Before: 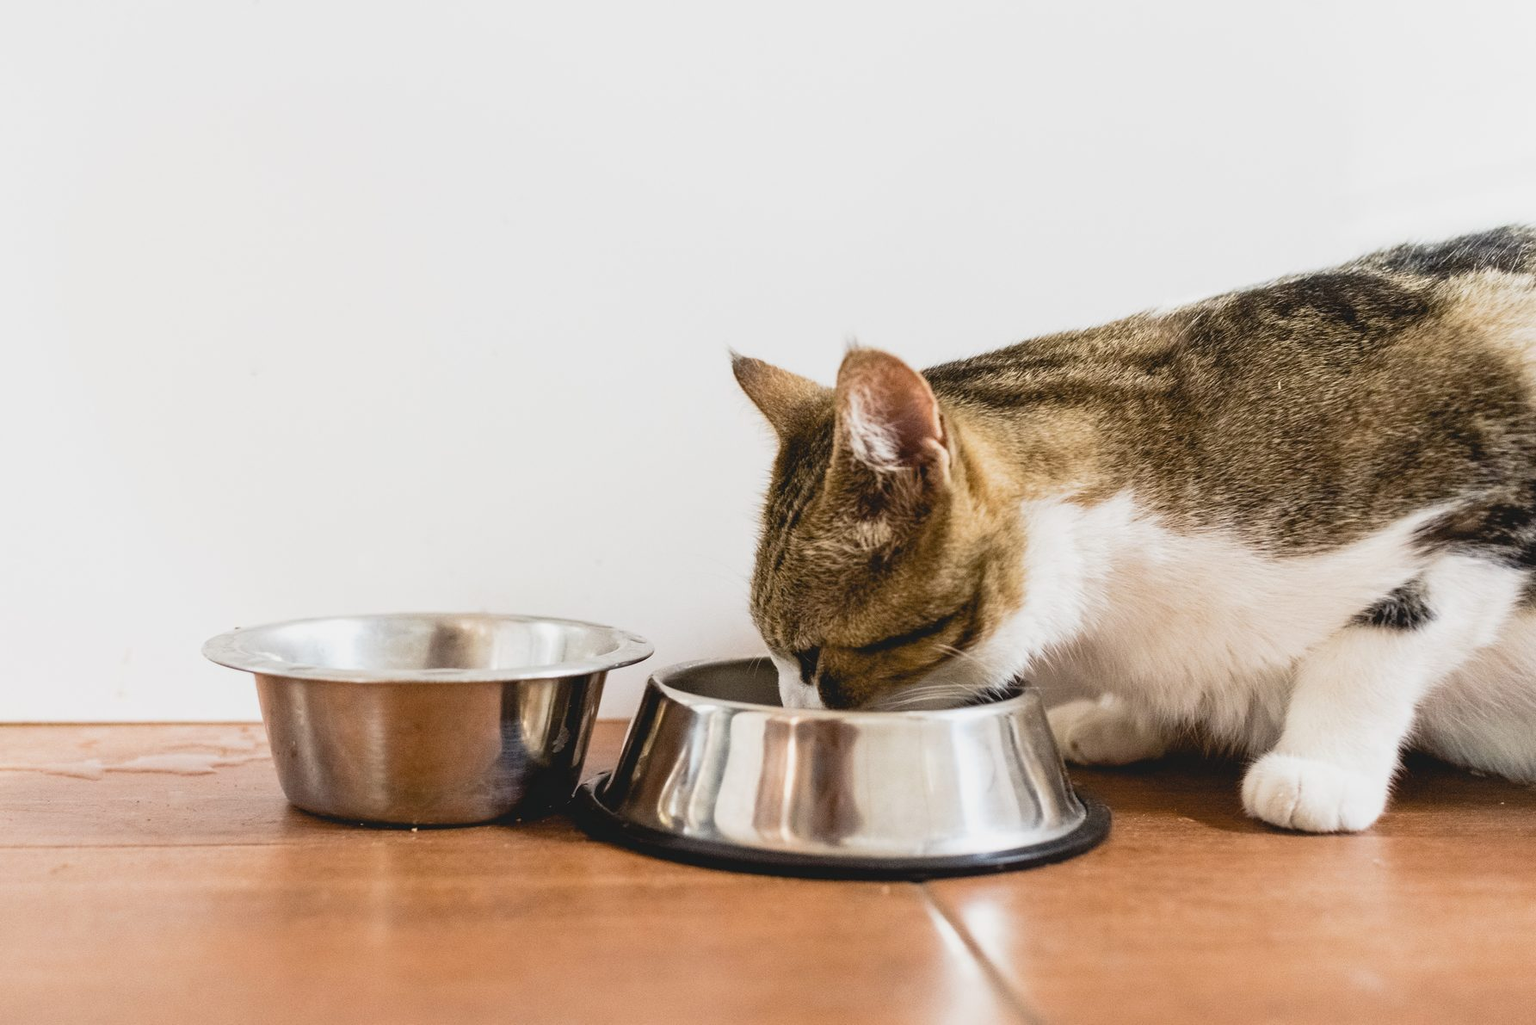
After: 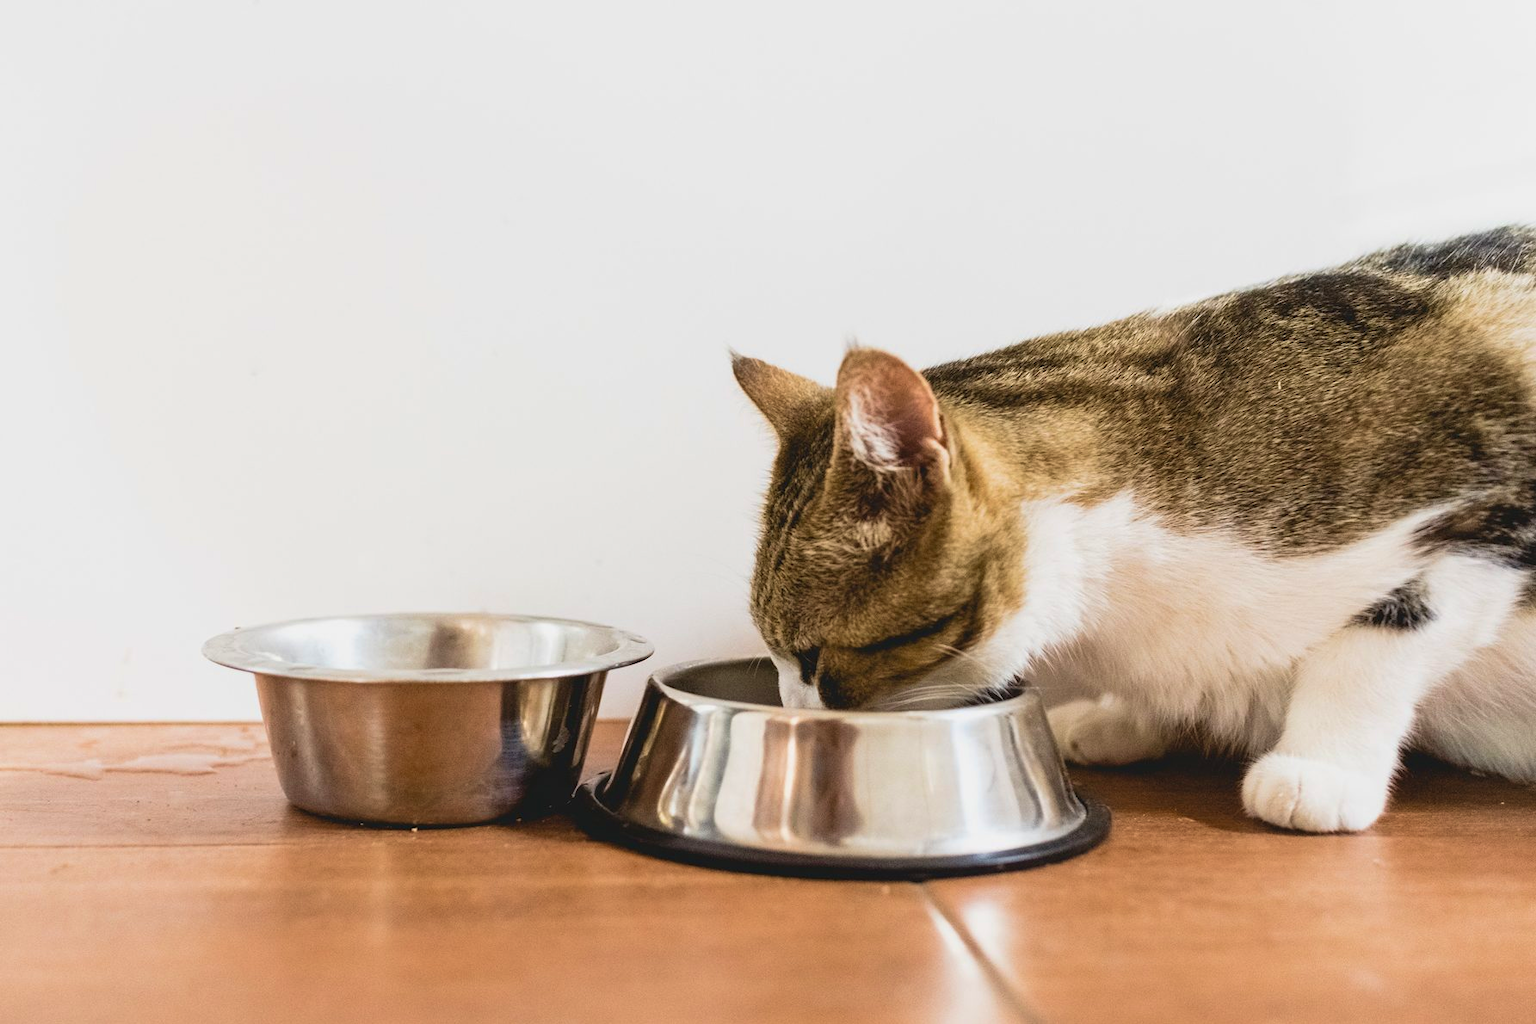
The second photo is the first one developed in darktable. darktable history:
velvia: strength 29.03%
